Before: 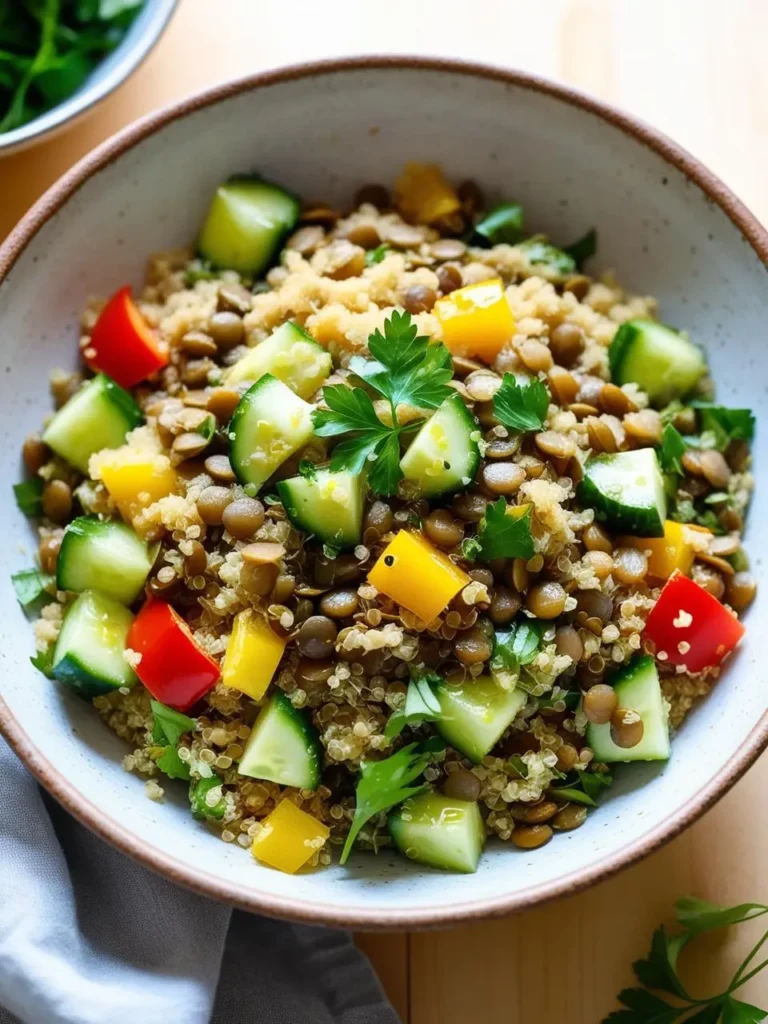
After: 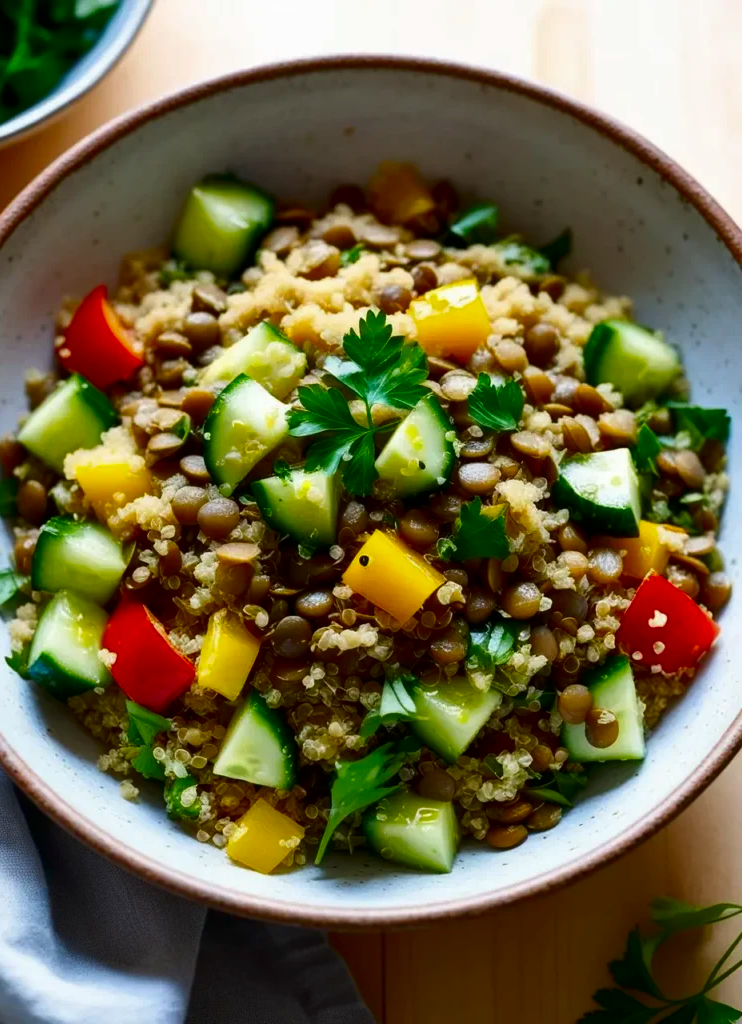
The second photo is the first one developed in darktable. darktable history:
contrast brightness saturation: brightness -0.248, saturation 0.202
crop and rotate: left 3.346%
